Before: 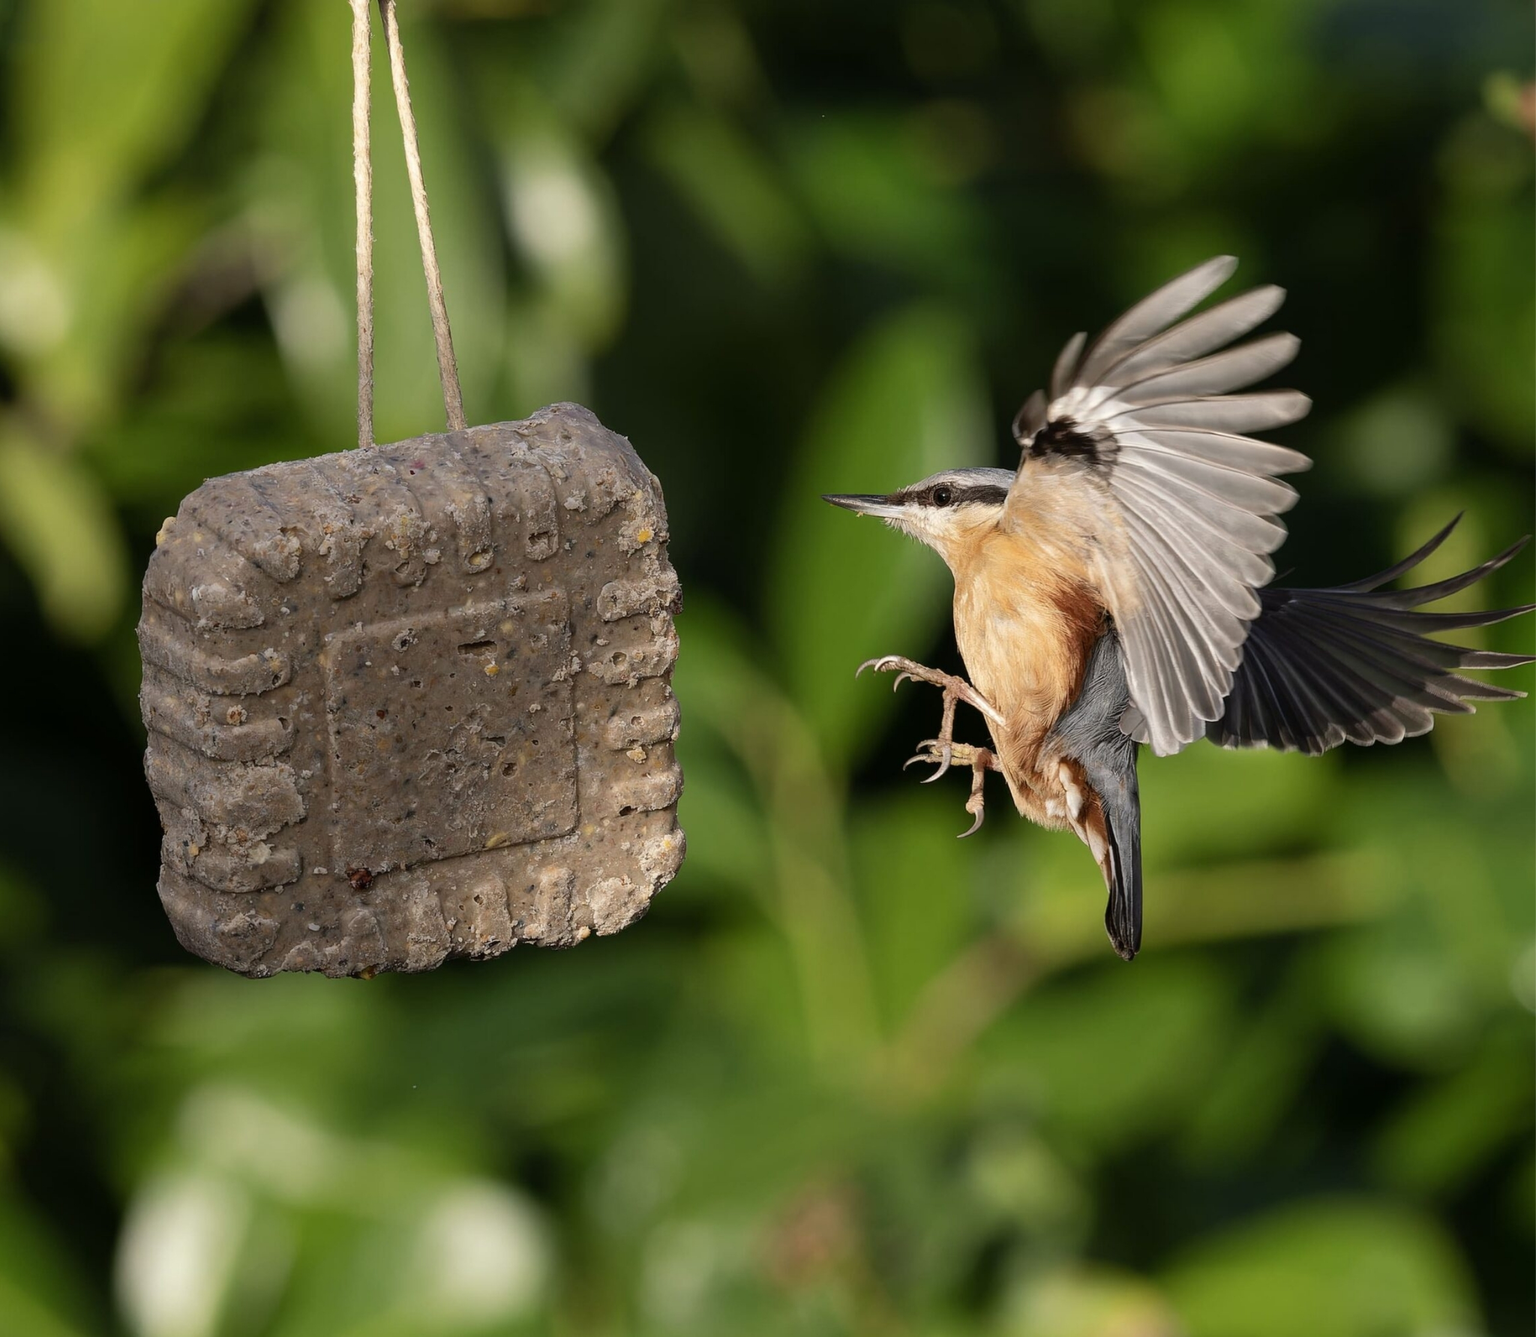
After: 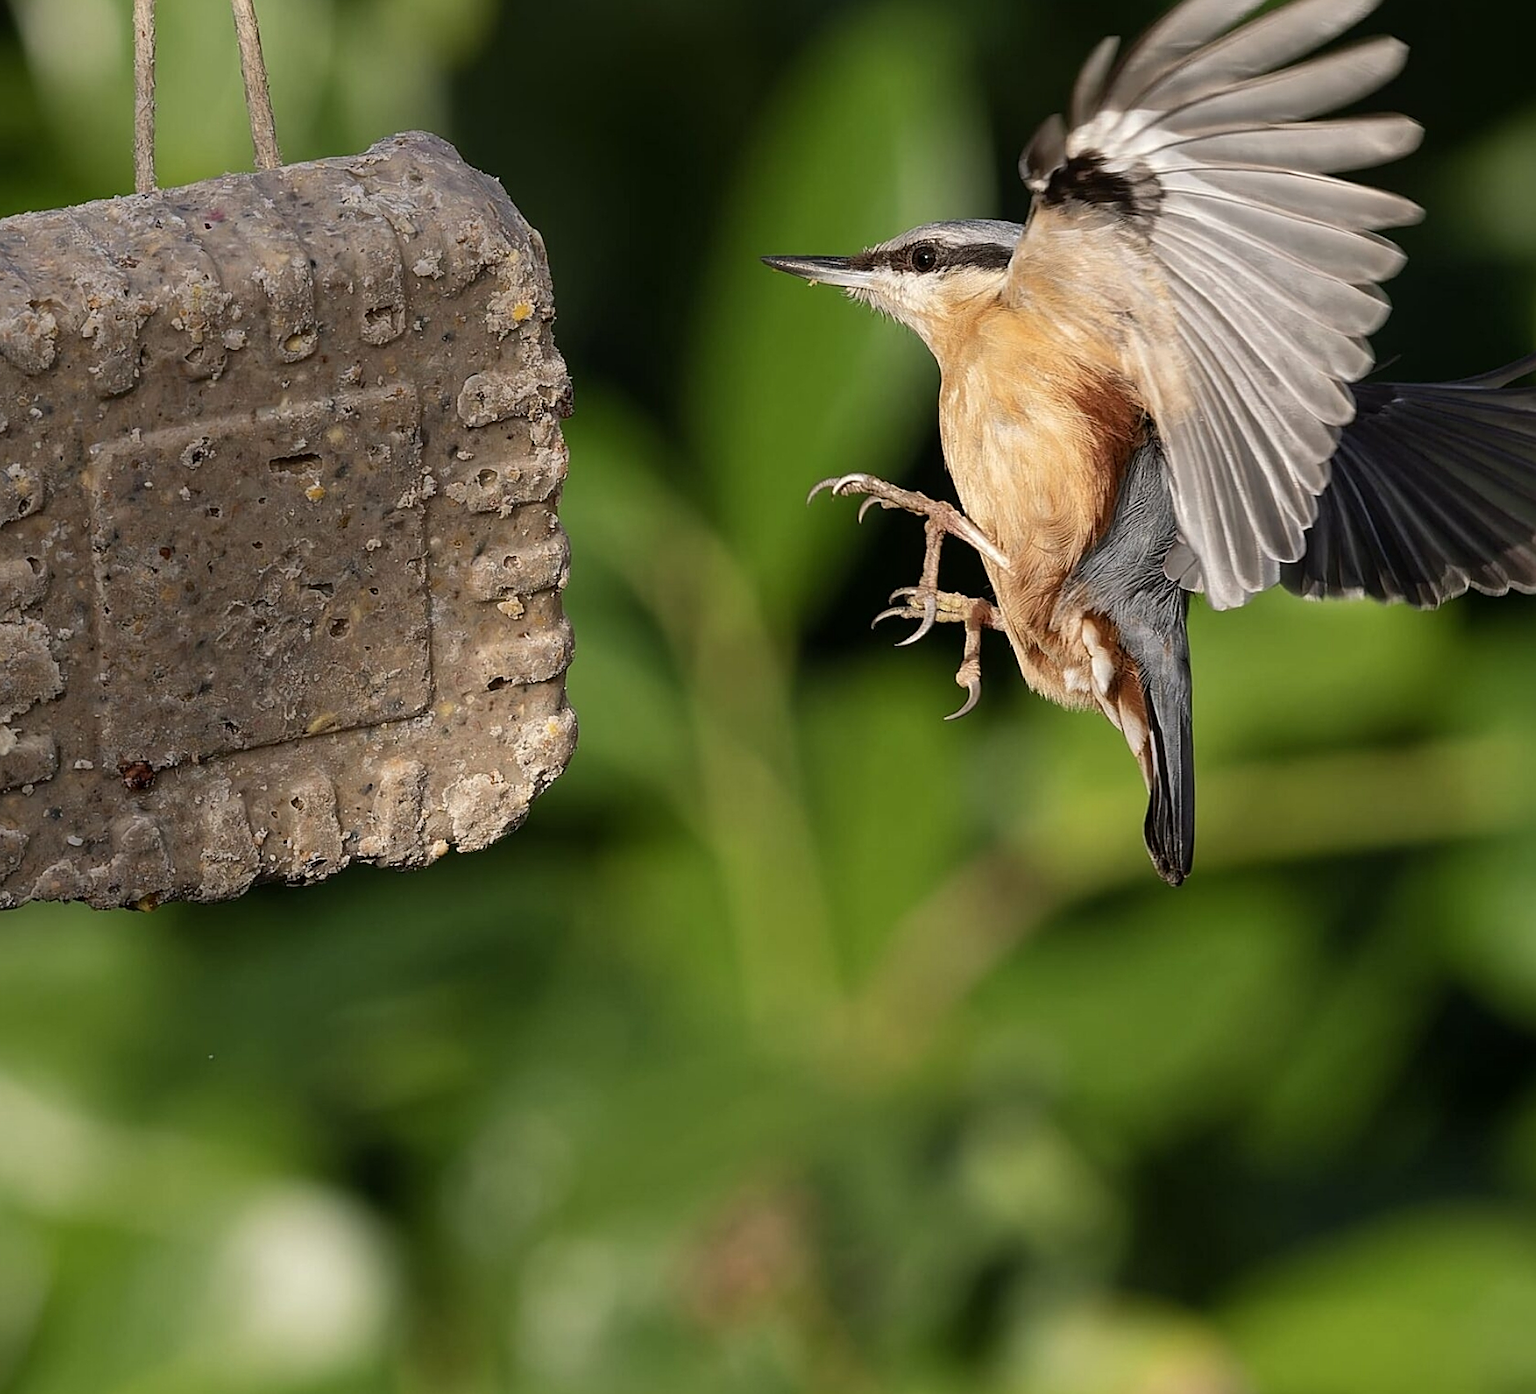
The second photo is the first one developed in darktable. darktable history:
sharpen: on, module defaults
crop: left 16.871%, top 22.857%, right 9.116%
local contrast: mode bilateral grid, contrast 10, coarseness 25, detail 115%, midtone range 0.2
